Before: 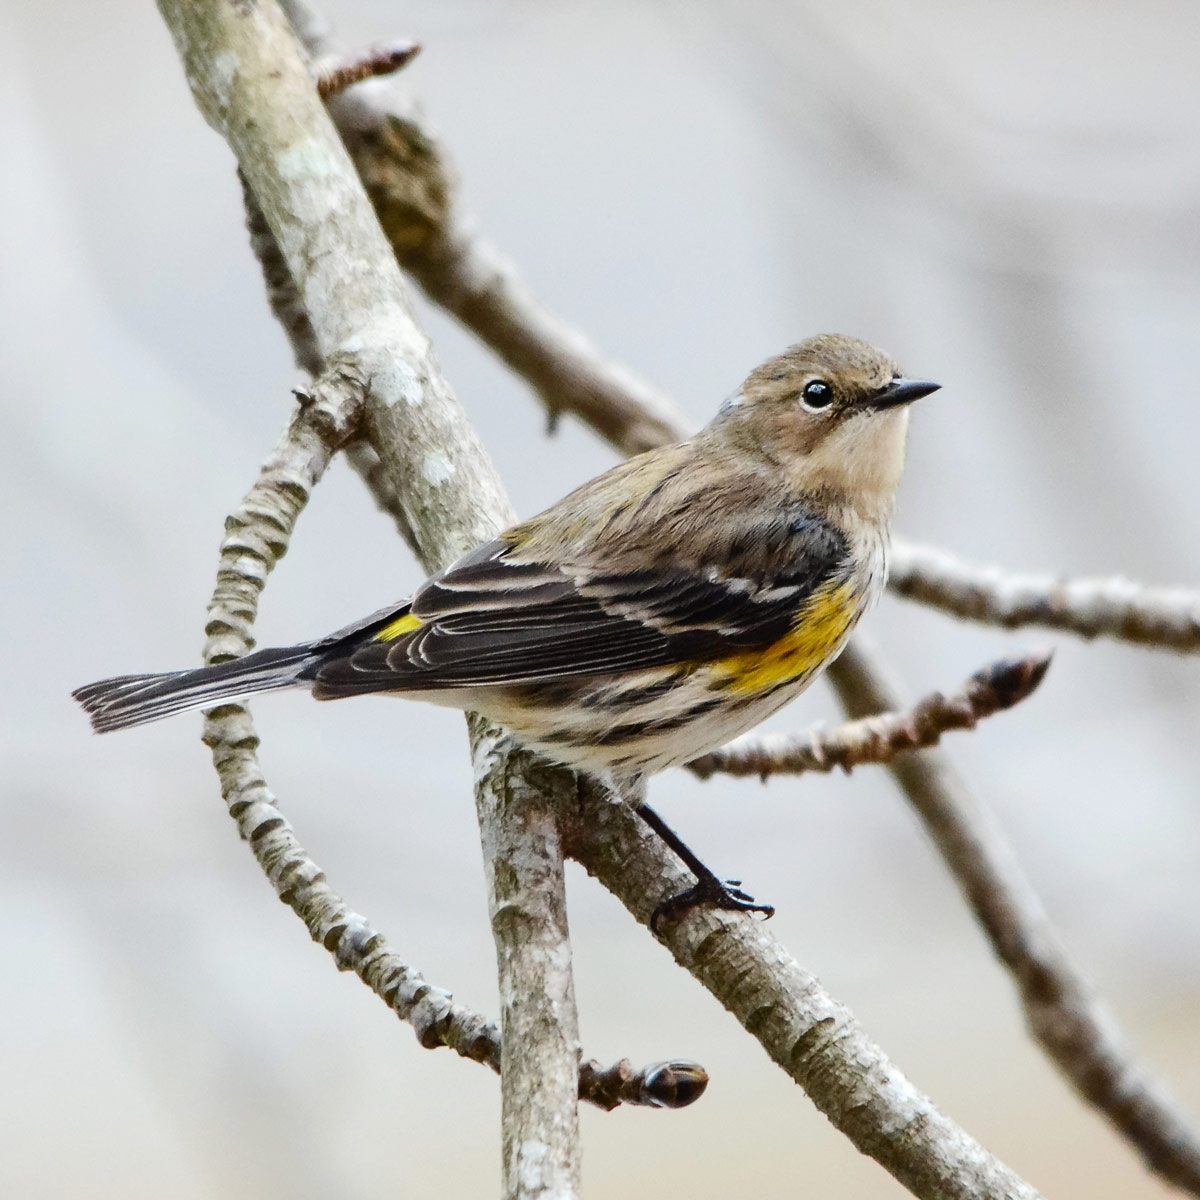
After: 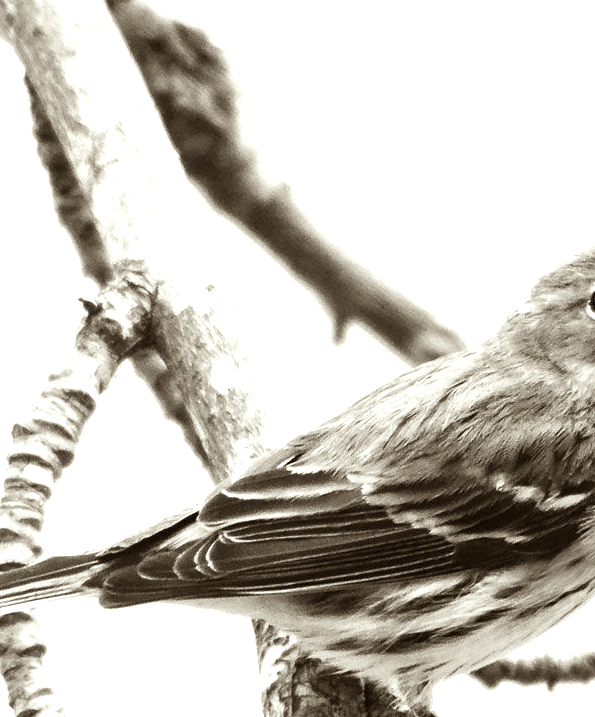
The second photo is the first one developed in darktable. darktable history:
exposure: black level correction 0, exposure 1.001 EV, compensate highlight preservation false
crop: left 17.796%, top 7.695%, right 32.556%, bottom 32.488%
color balance rgb: power › chroma 2.521%, power › hue 67.25°, linear chroma grading › global chroma 49.477%, perceptual saturation grading › global saturation 25.743%, global vibrance 20%
color calibration: output gray [0.21, 0.42, 0.37, 0], illuminant as shot in camera, x 0.366, y 0.378, temperature 4429.6 K
